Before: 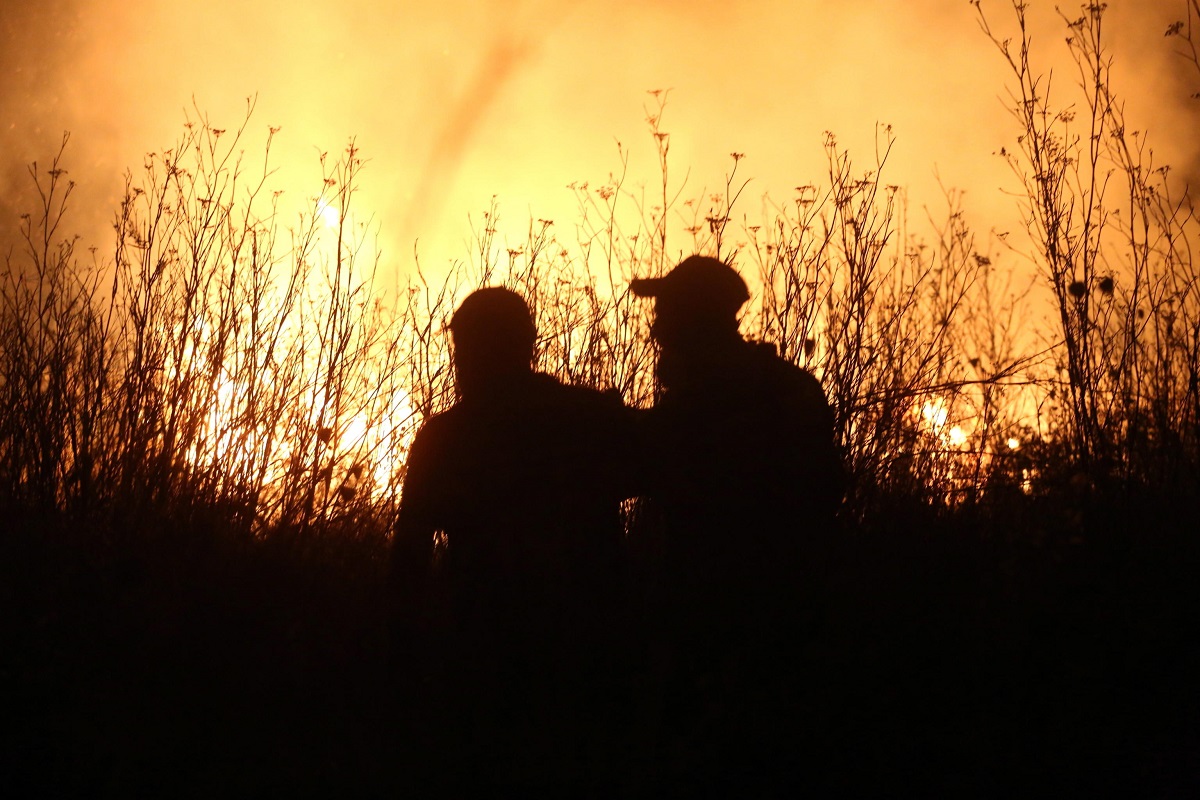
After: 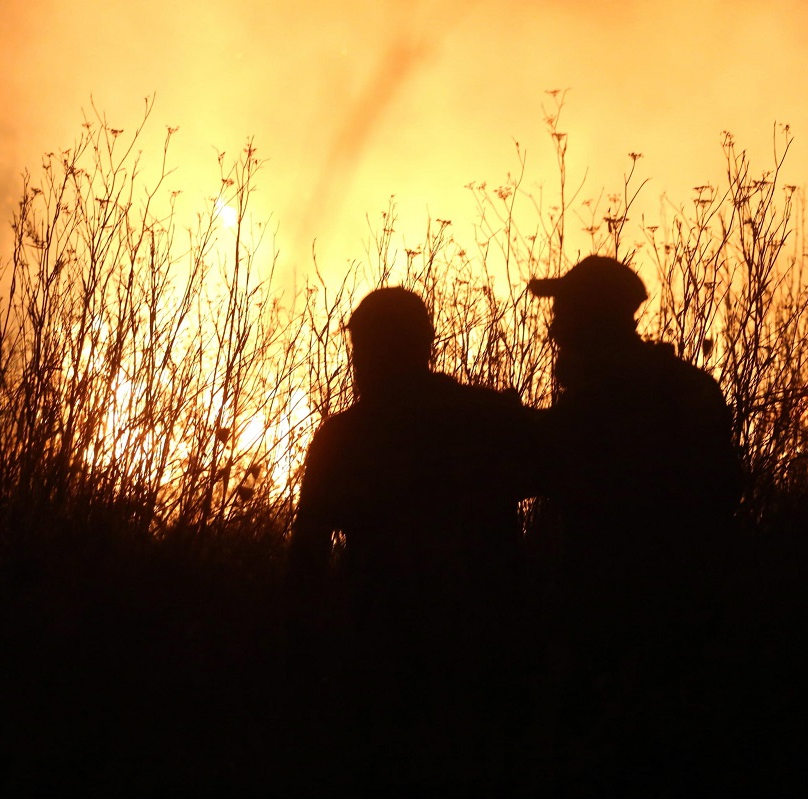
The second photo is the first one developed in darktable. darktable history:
crop and rotate: left 8.542%, right 24.105%
